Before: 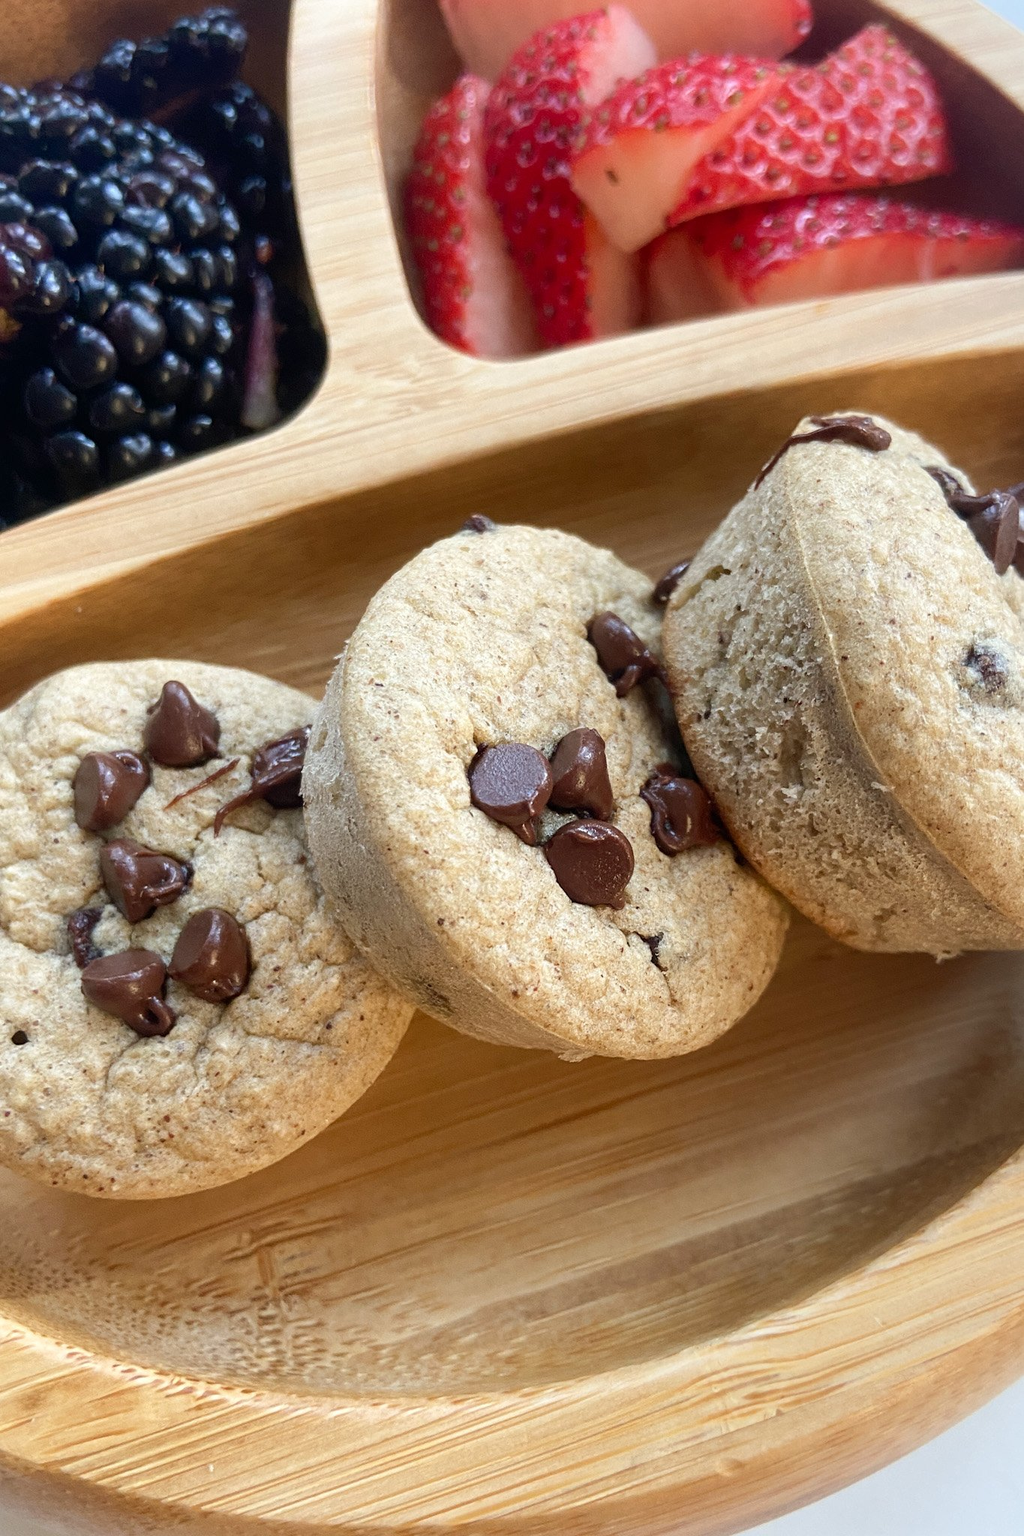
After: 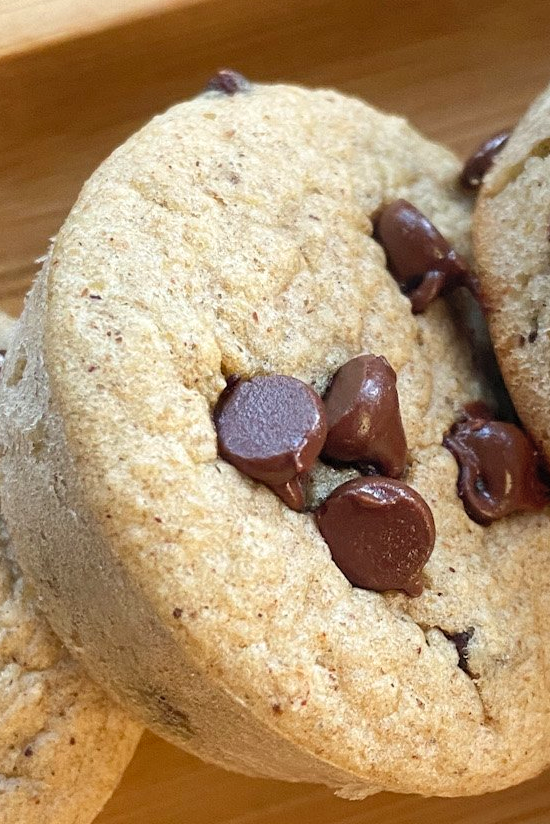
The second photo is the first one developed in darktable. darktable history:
contrast brightness saturation: brightness 0.087, saturation 0.191
shadows and highlights: low approximation 0.01, soften with gaussian
crop: left 30.073%, top 30.104%, right 29.632%, bottom 29.657%
